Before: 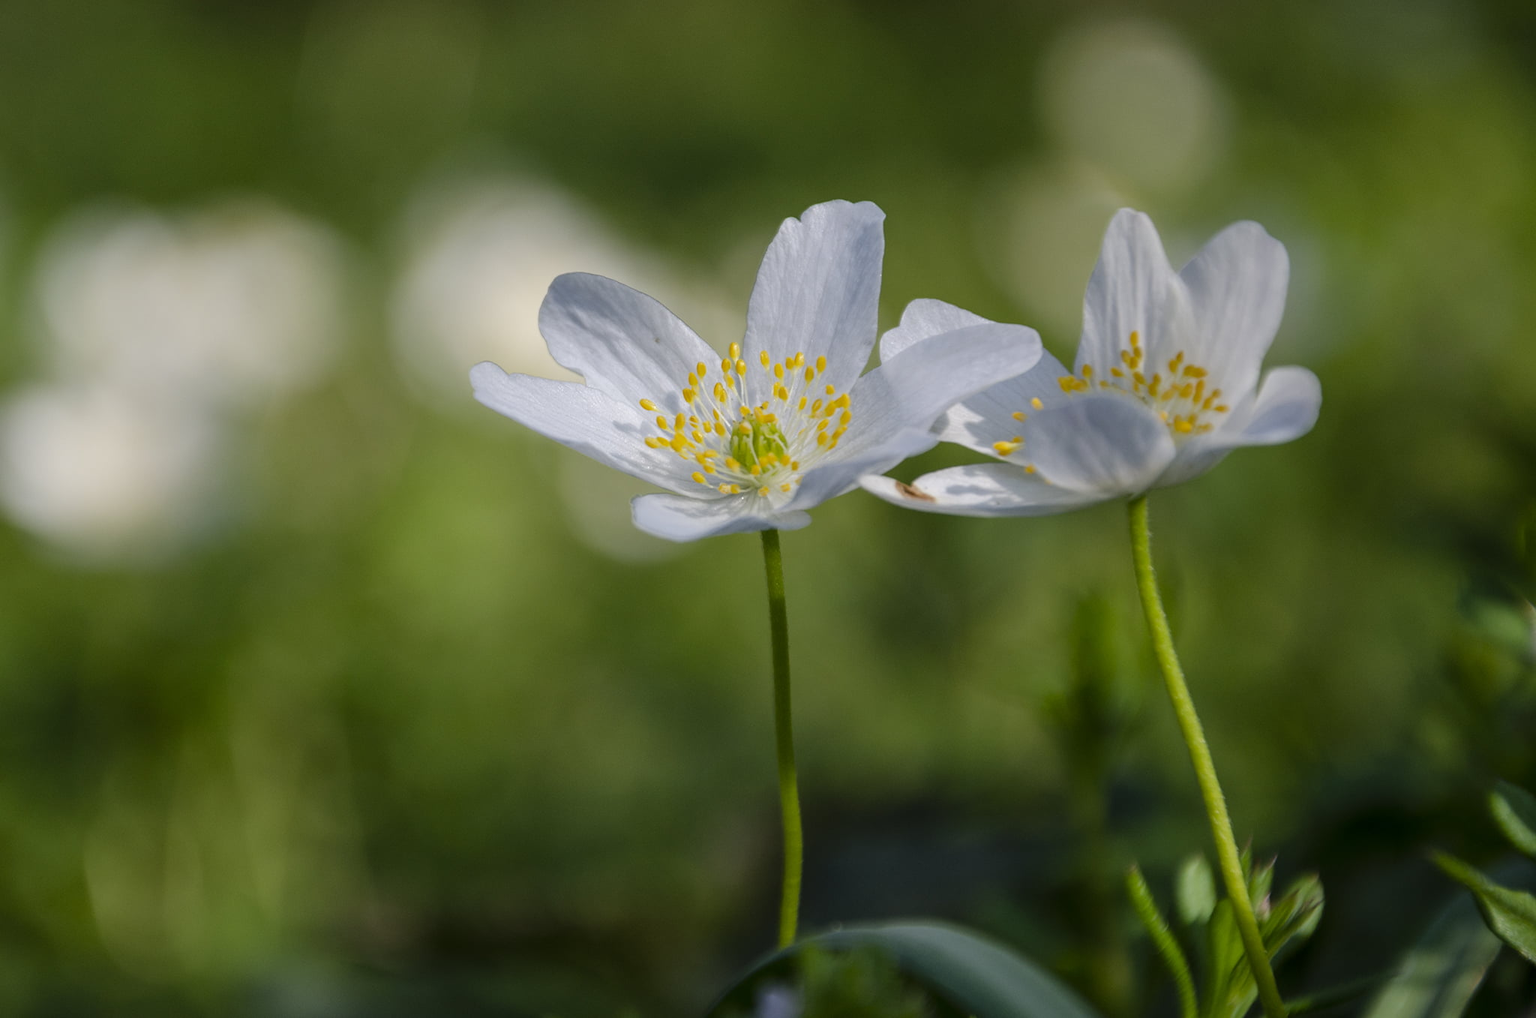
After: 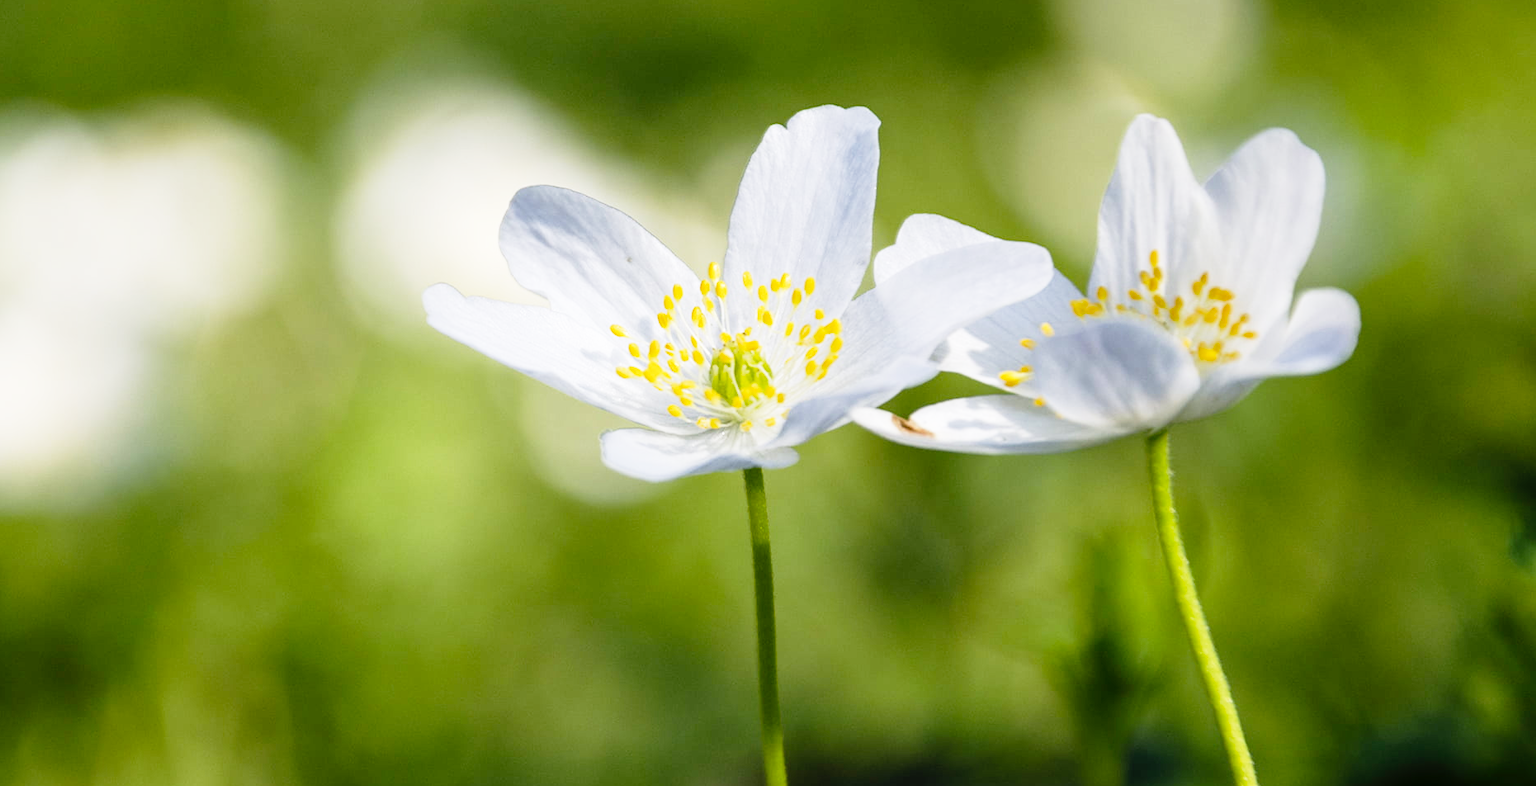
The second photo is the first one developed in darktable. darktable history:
crop: left 5.596%, top 10.314%, right 3.534%, bottom 19.395%
base curve: curves: ch0 [(0, 0) (0.012, 0.01) (0.073, 0.168) (0.31, 0.711) (0.645, 0.957) (1, 1)], preserve colors none
